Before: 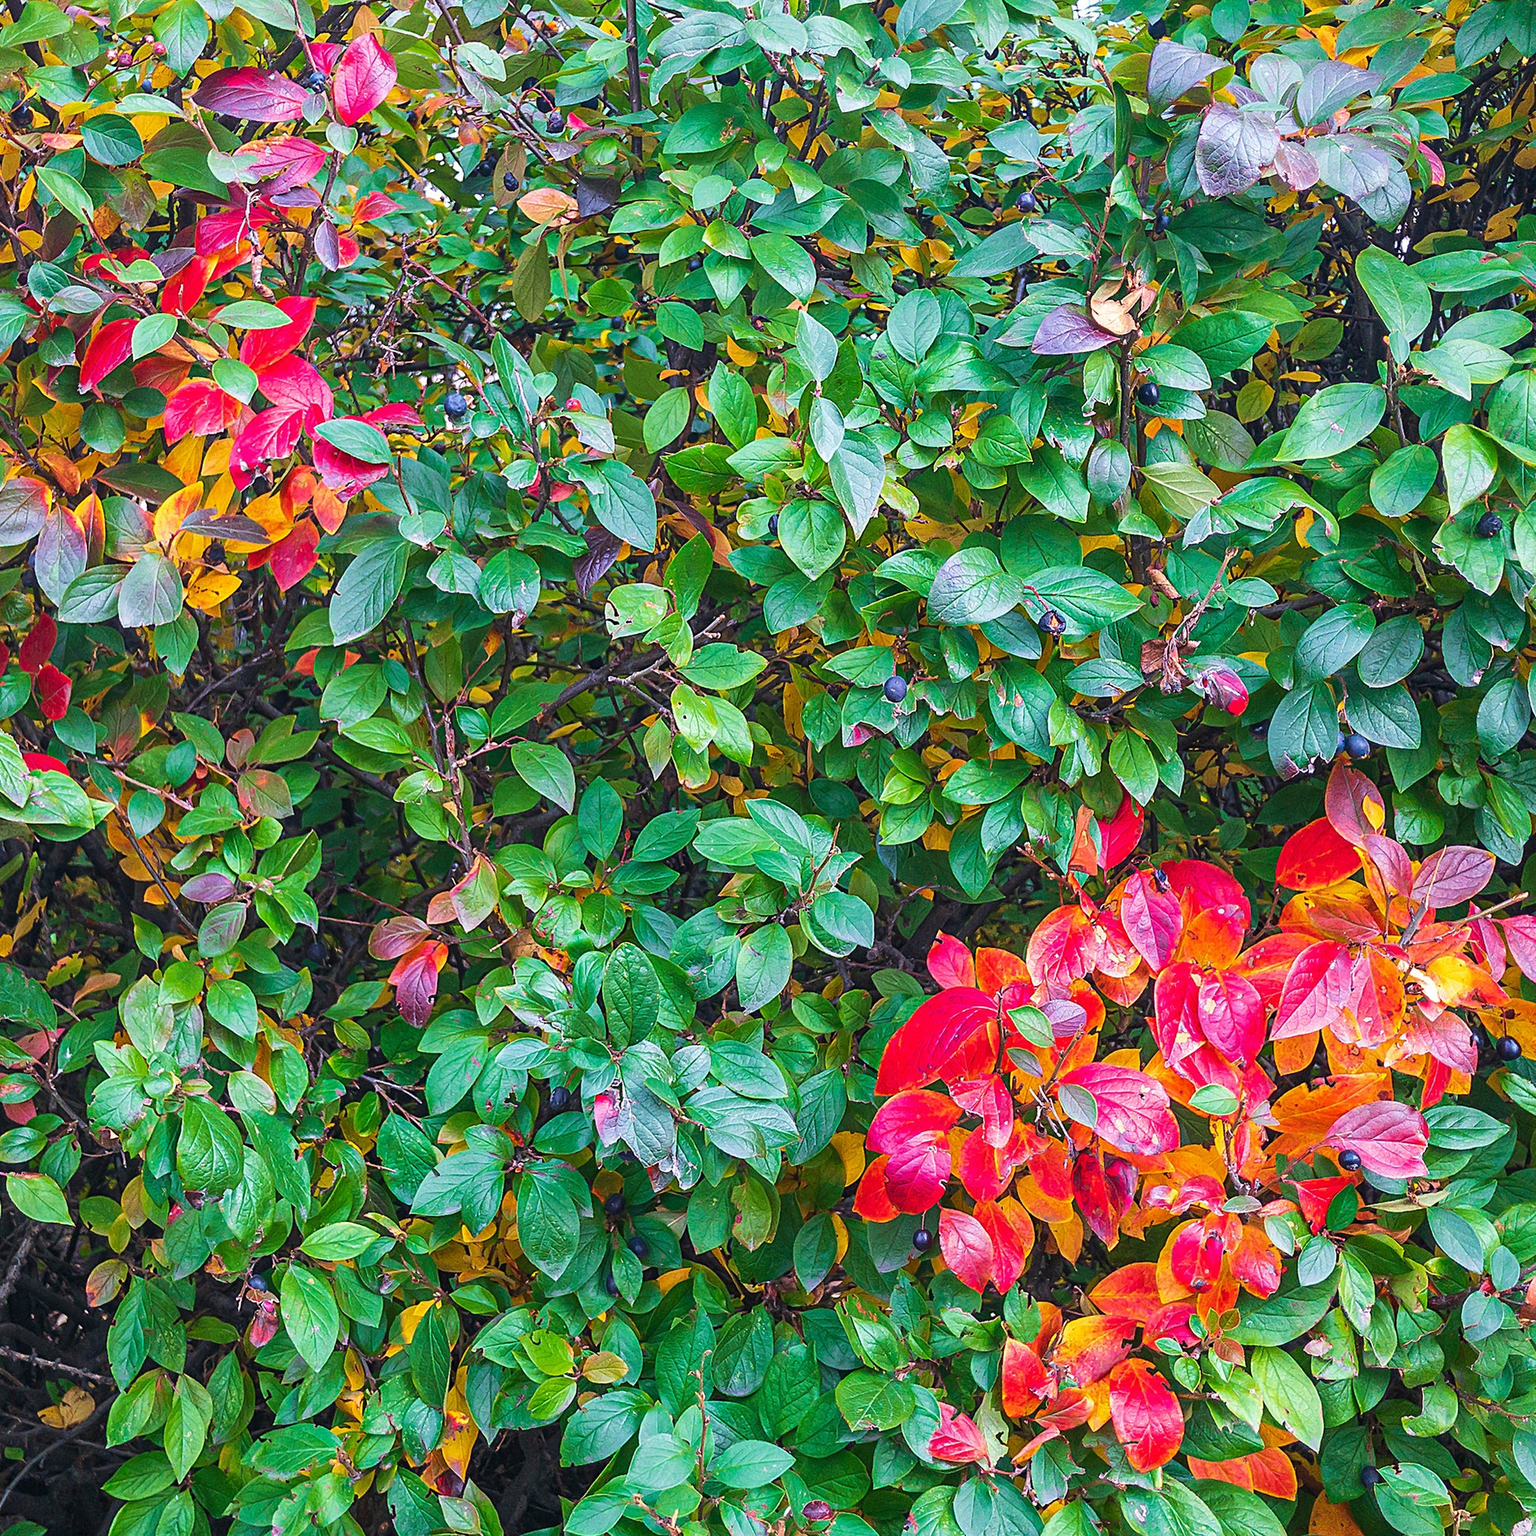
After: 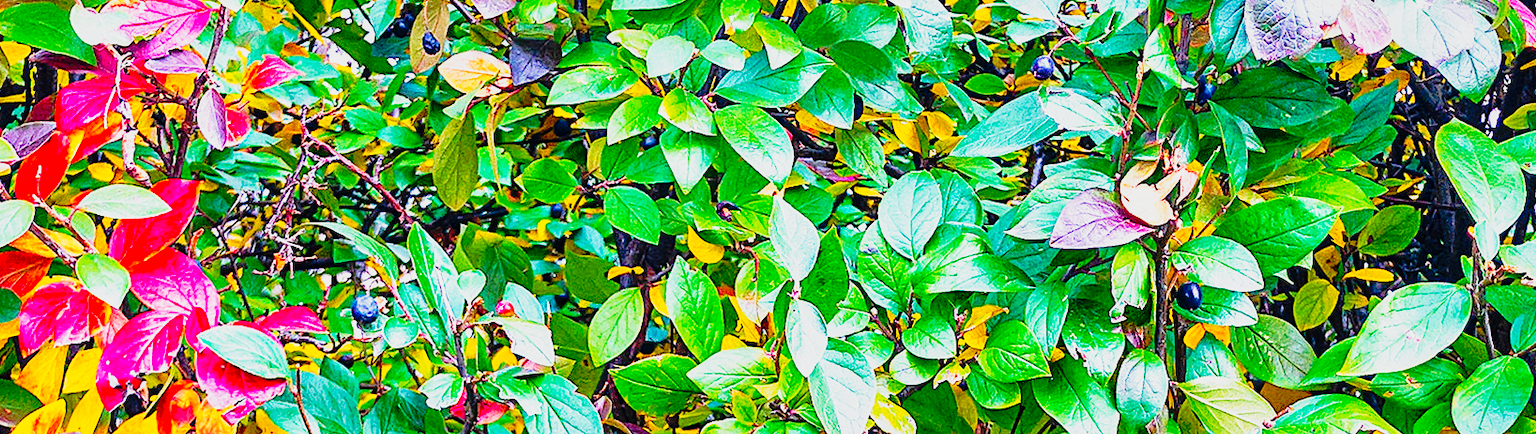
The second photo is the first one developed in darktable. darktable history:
base curve: curves: ch0 [(0, 0) (0.036, 0.025) (0.121, 0.166) (0.206, 0.329) (0.605, 0.79) (1, 1)], preserve colors none
crop and rotate: left 9.708%, top 9.456%, right 6.149%, bottom 66.721%
shadows and highlights: shadows 25.06, white point adjustment -2.88, highlights -29.92, highlights color adjustment 78.46%
exposure: black level correction 0, compensate highlight preservation false
local contrast: highlights 103%, shadows 100%, detail 131%, midtone range 0.2
color balance rgb: perceptual saturation grading › global saturation 30.427%
tone curve: curves: ch0 [(0, 0.015) (0.091, 0.055) (0.184, 0.159) (0.304, 0.382) (0.492, 0.579) (0.628, 0.755) (0.832, 0.932) (0.984, 0.963)]; ch1 [(0, 0) (0.34, 0.235) (0.493, 0.5) (0.554, 0.56) (0.764, 0.815) (1, 1)]; ch2 [(0, 0) (0.44, 0.458) (0.476, 0.477) (0.542, 0.586) (0.674, 0.724) (1, 1)], preserve colors none
